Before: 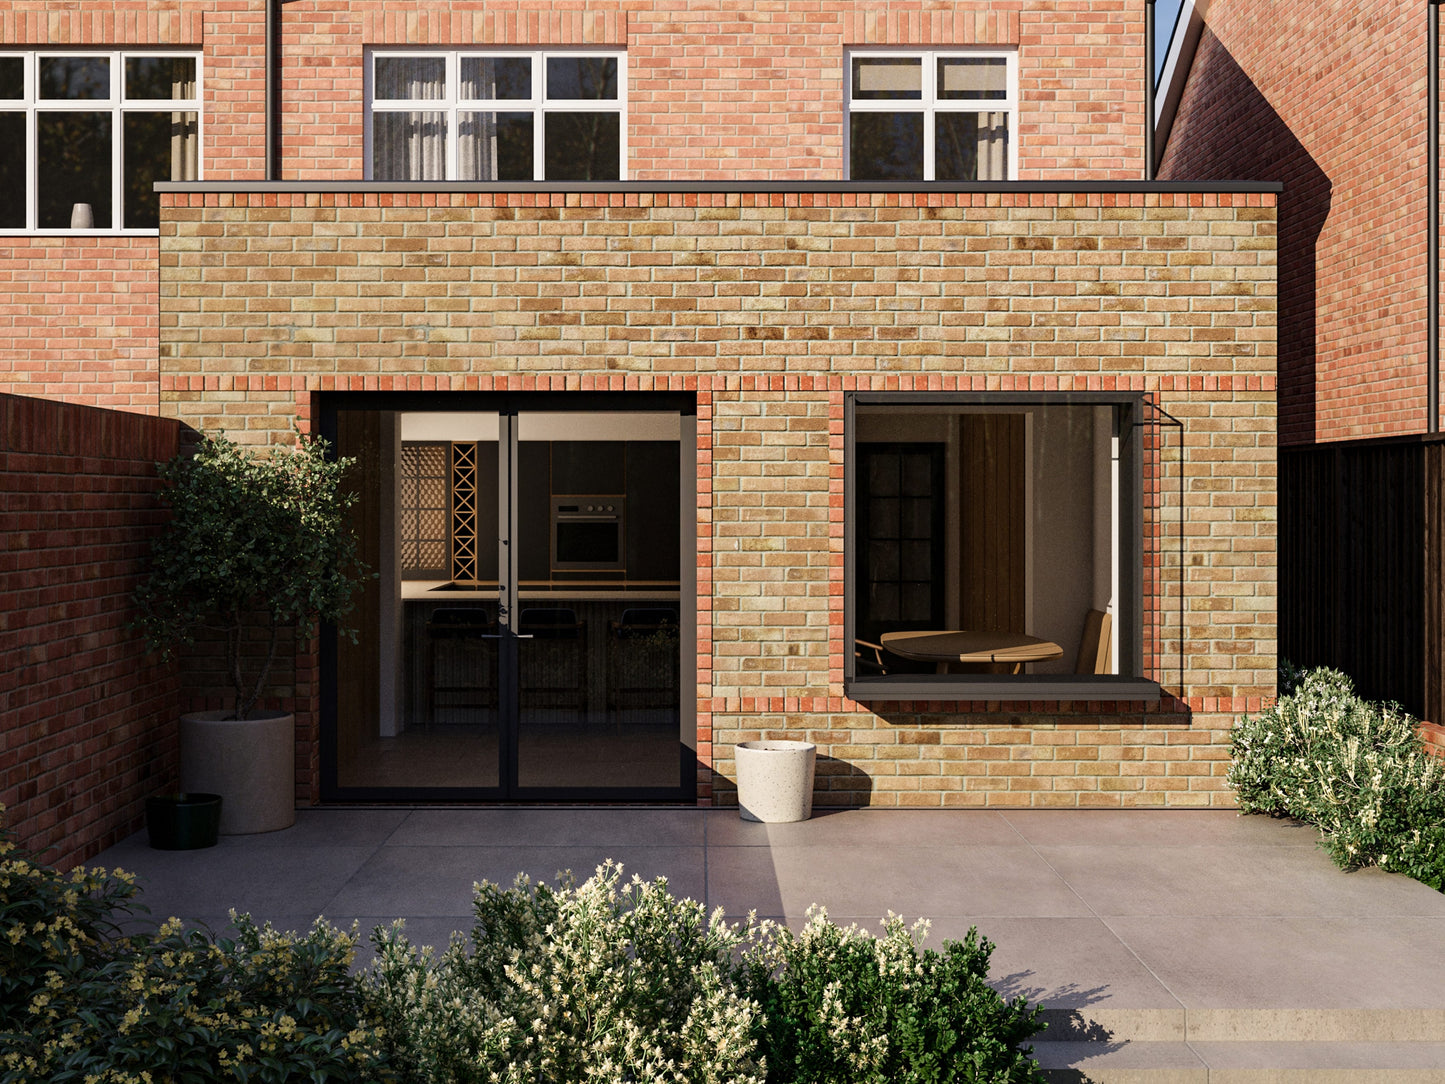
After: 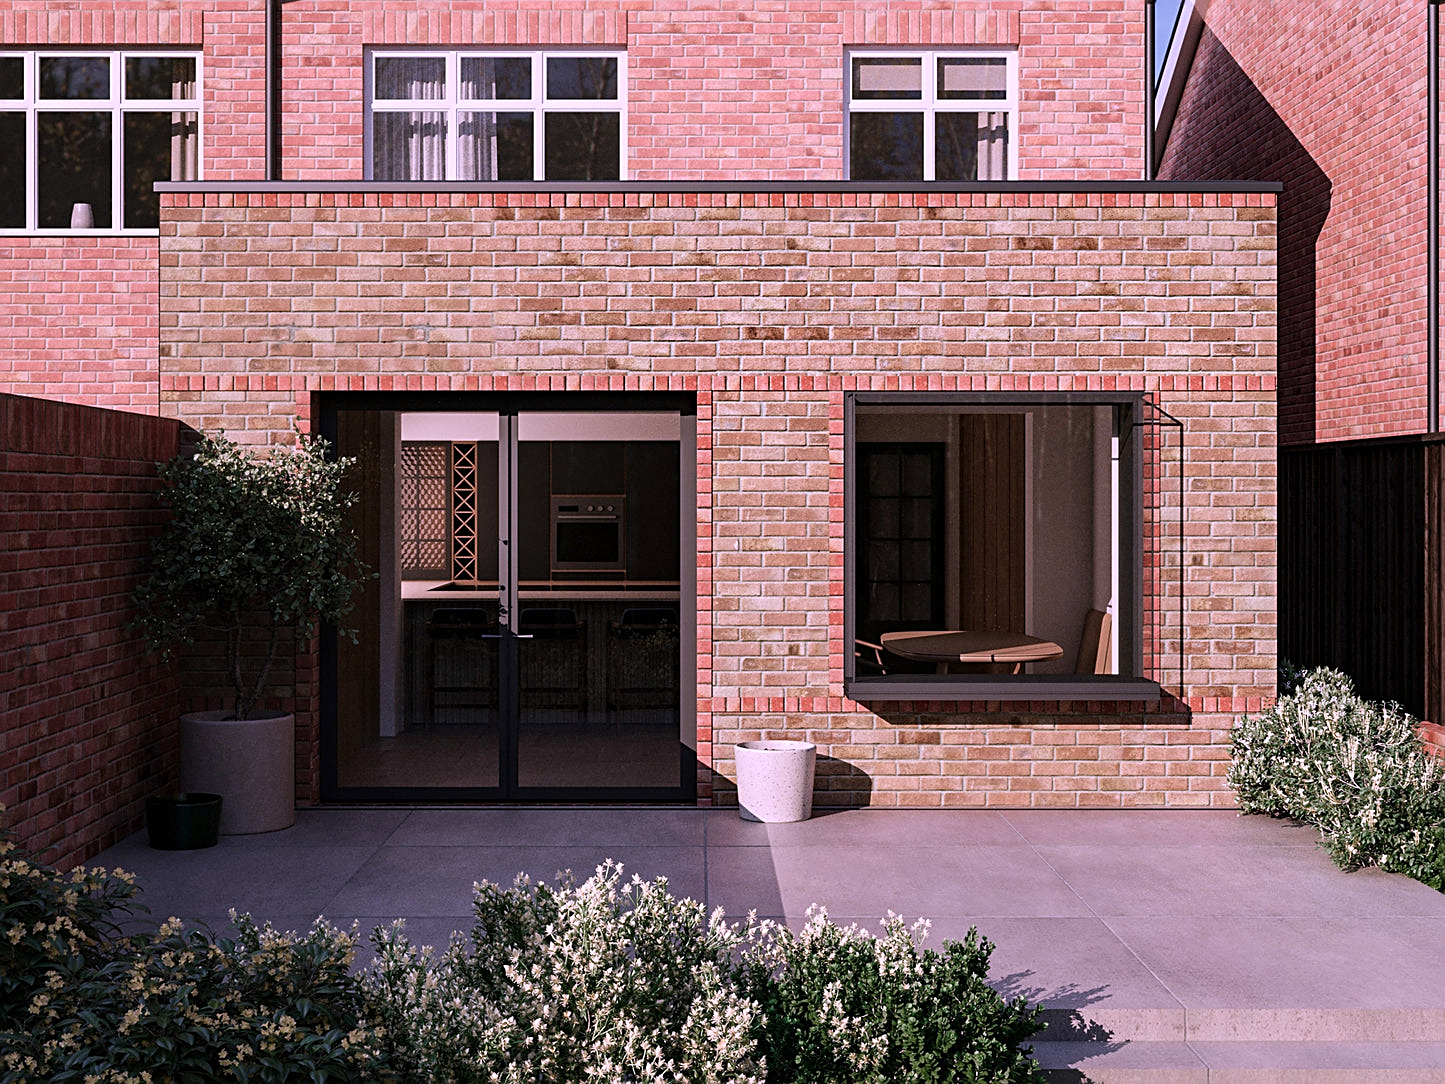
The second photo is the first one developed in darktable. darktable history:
sharpen: on, module defaults
color correction: highlights a* 15.03, highlights b* -25.07
